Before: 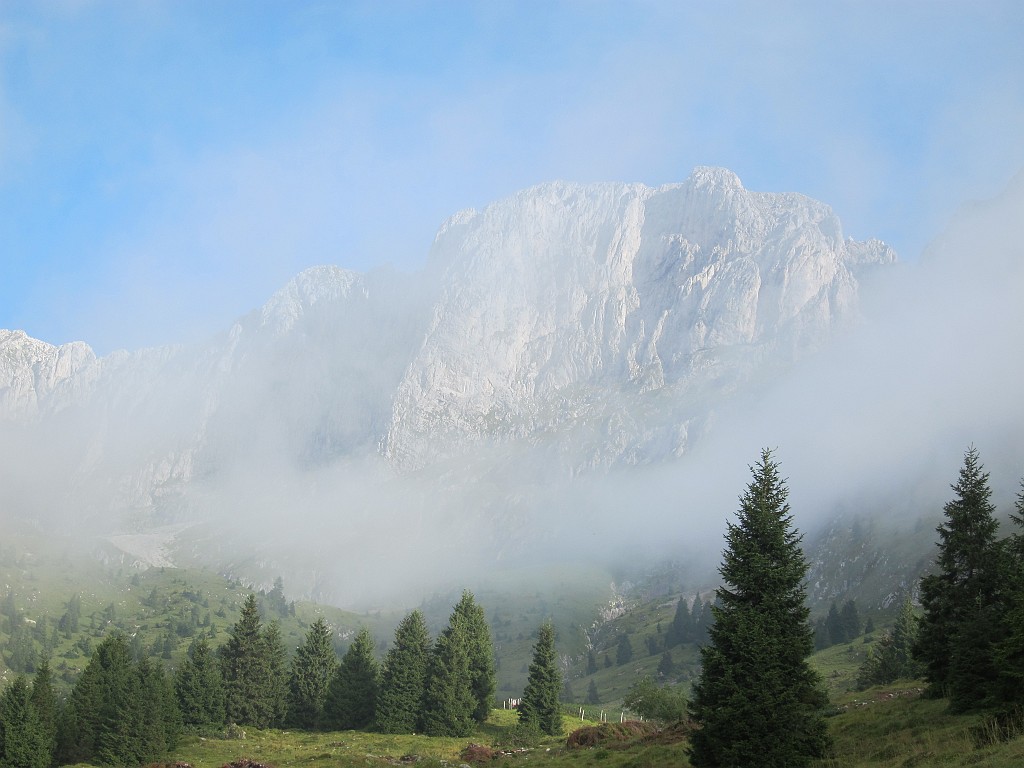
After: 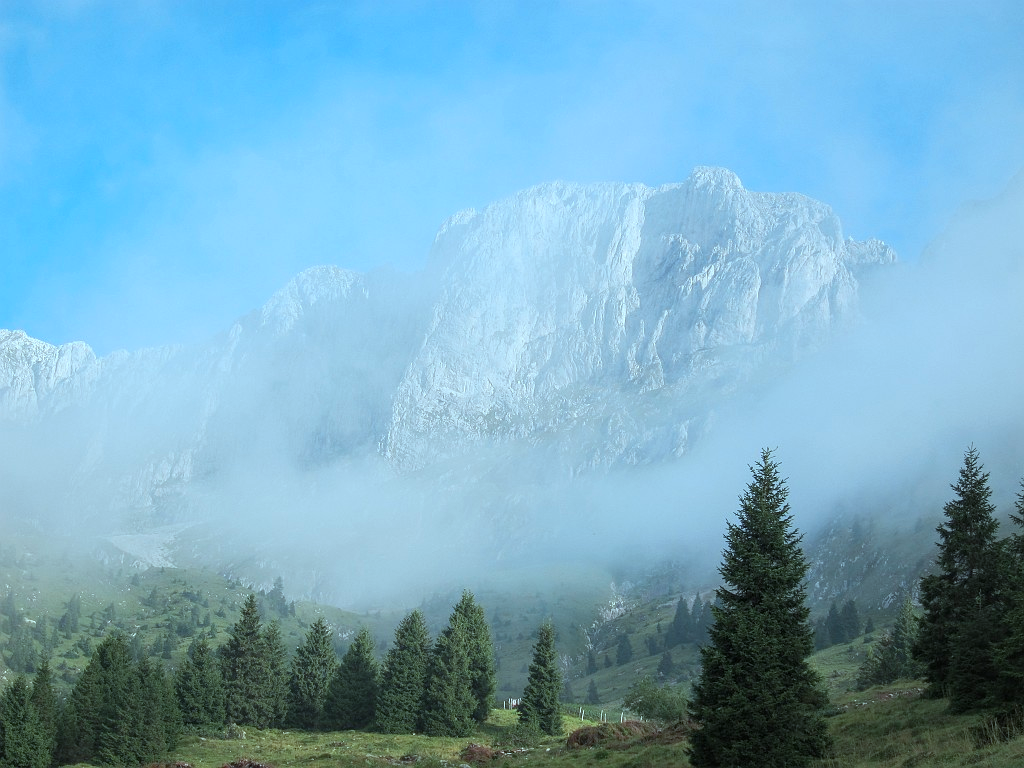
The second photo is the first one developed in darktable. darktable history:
color correction: highlights a* -11.32, highlights b* -15.62
local contrast: on, module defaults
